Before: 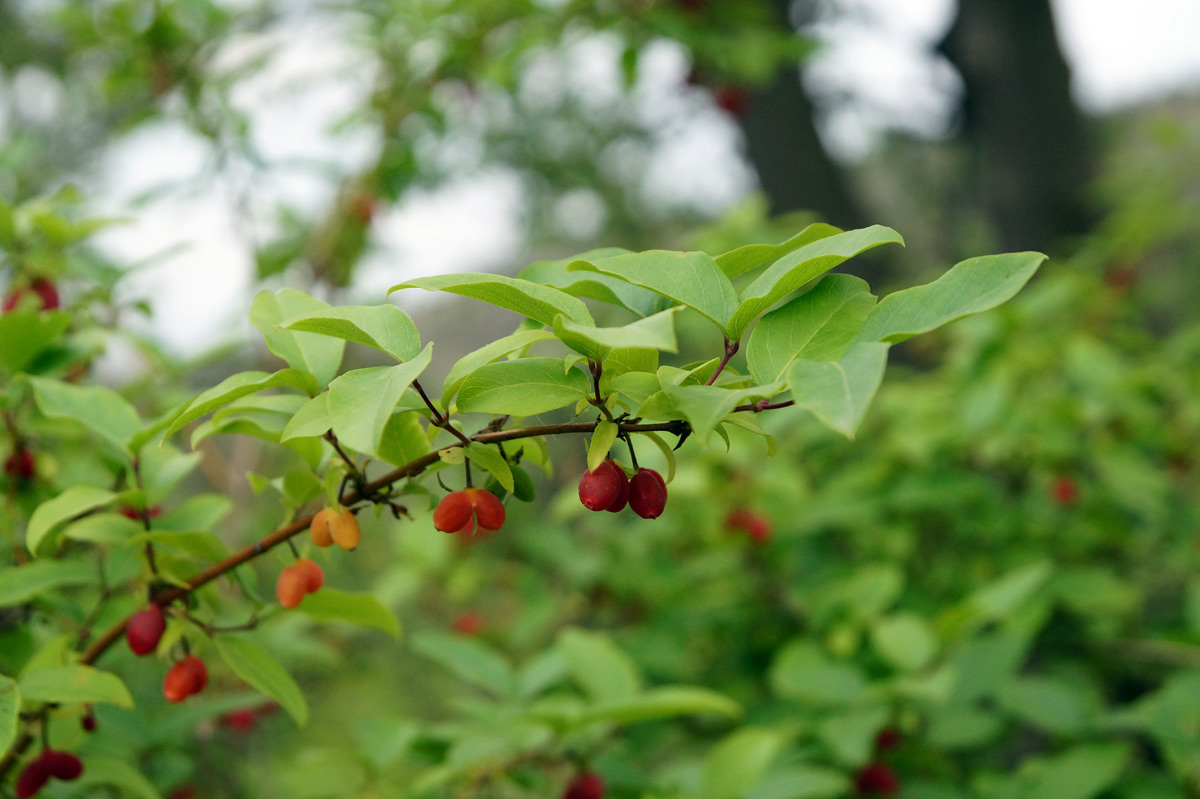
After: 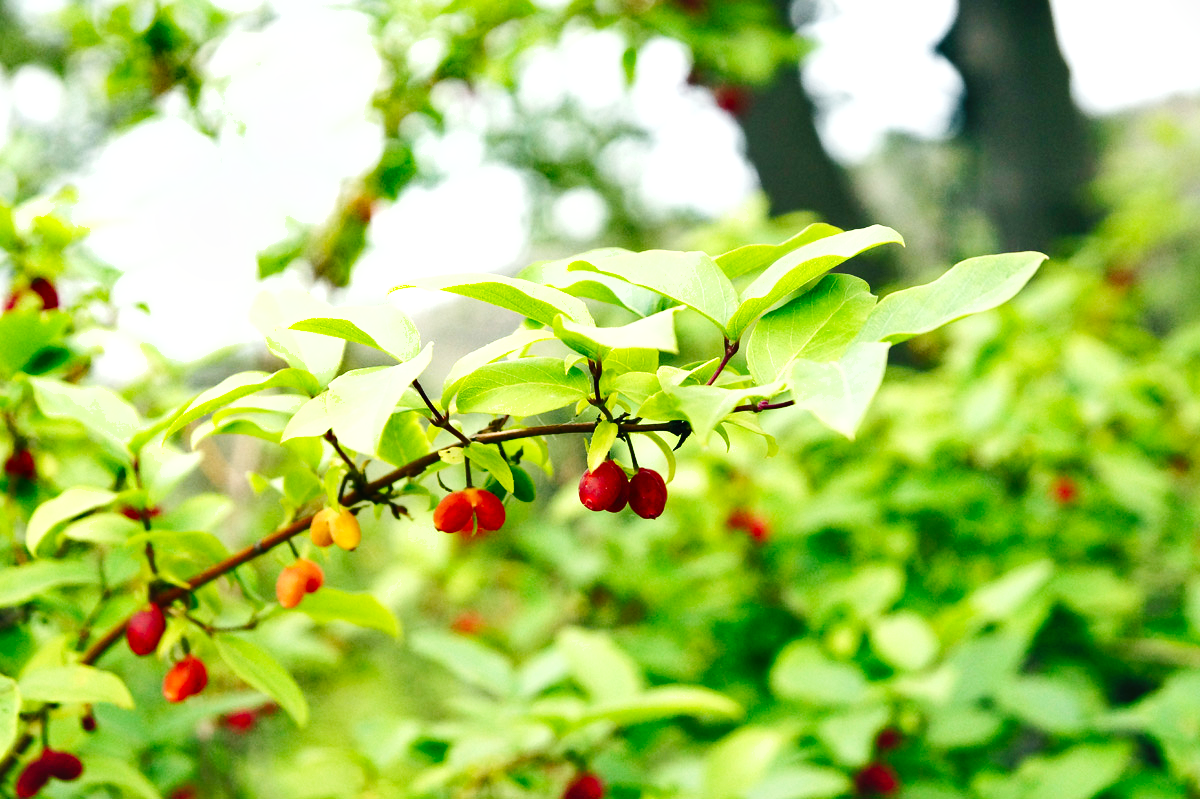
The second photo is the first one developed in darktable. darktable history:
exposure: black level correction -0.002, exposure 1.35 EV, compensate highlight preservation false
shadows and highlights: soften with gaussian
base curve: curves: ch0 [(0, 0) (0.036, 0.025) (0.121, 0.166) (0.206, 0.329) (0.605, 0.79) (1, 1)], preserve colors none
